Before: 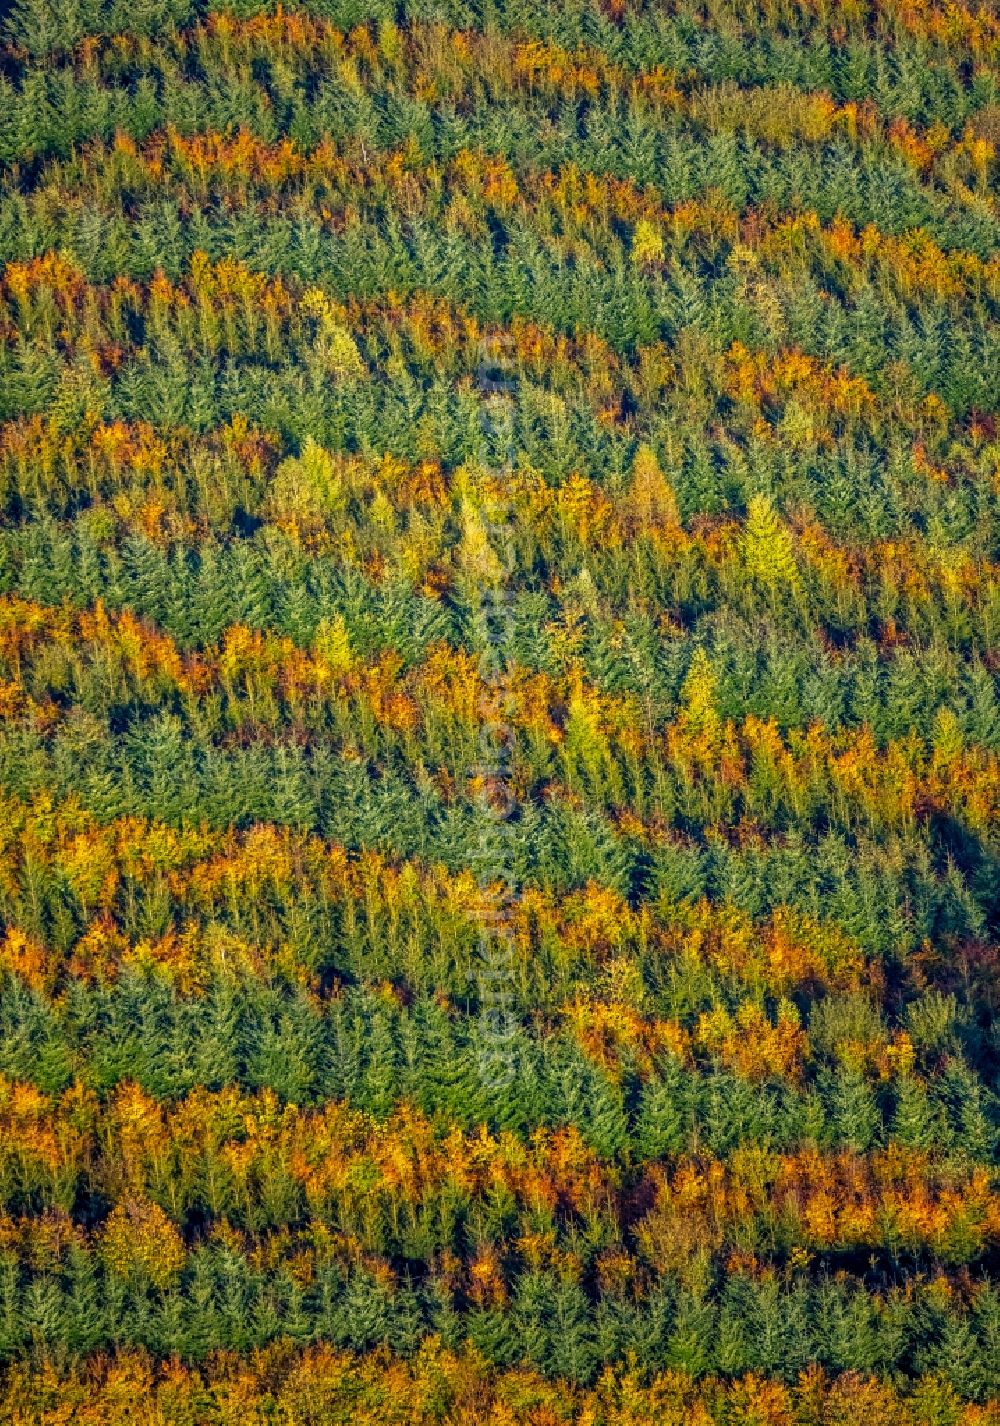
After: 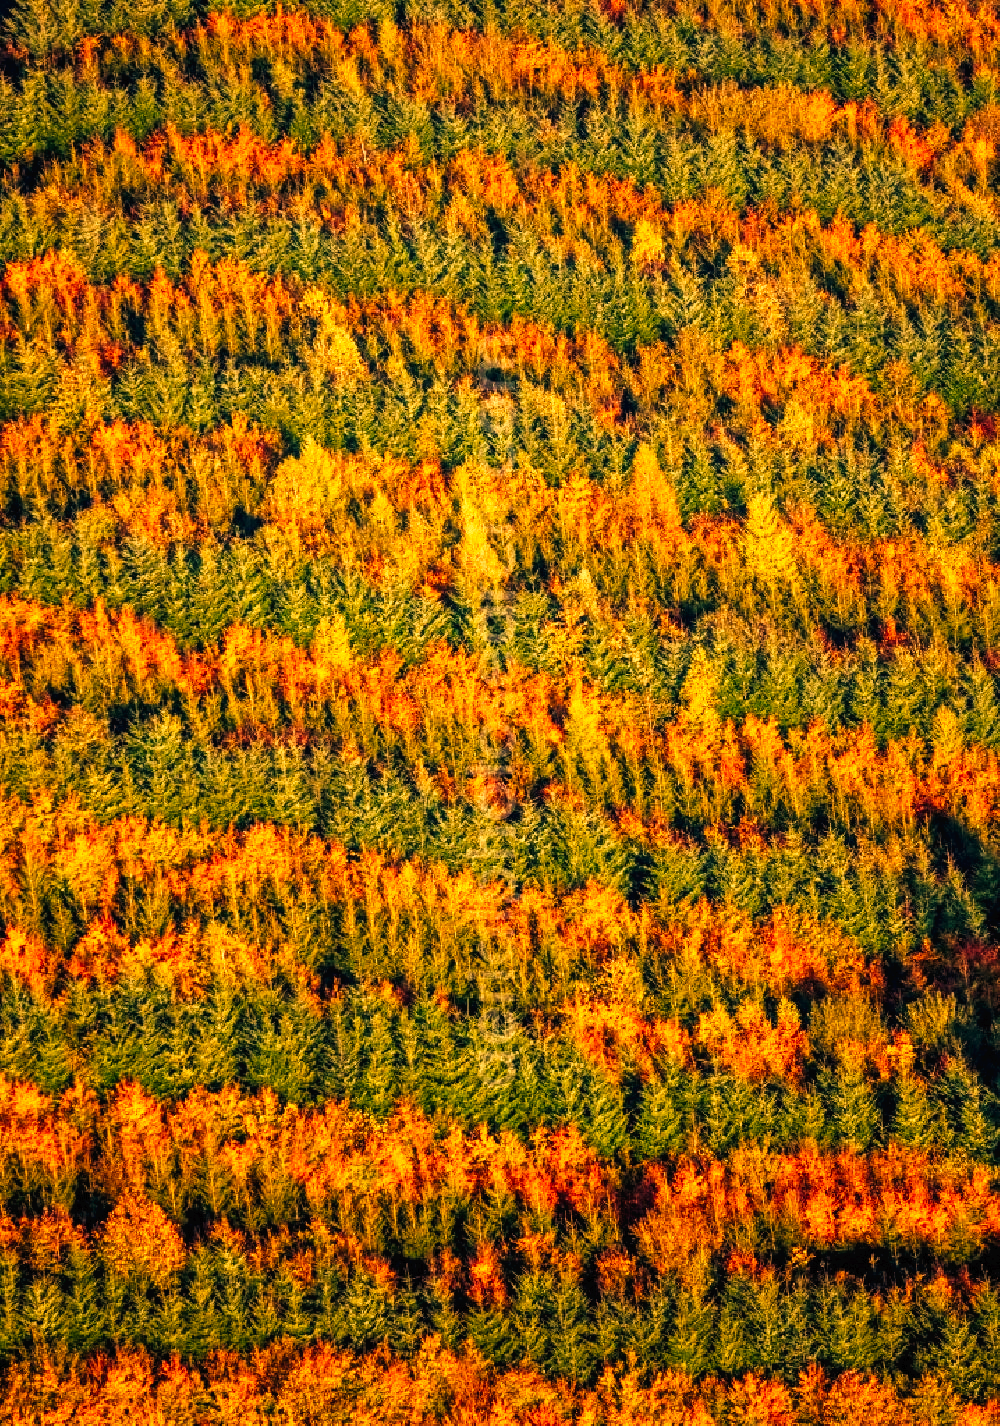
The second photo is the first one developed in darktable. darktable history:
levels: mode automatic, black 0.023%, white 99.97%, levels [0.062, 0.494, 0.925]
tone curve: curves: ch0 [(0, 0) (0.003, 0.025) (0.011, 0.025) (0.025, 0.025) (0.044, 0.026) (0.069, 0.033) (0.1, 0.053) (0.136, 0.078) (0.177, 0.108) (0.224, 0.153) (0.277, 0.213) (0.335, 0.286) (0.399, 0.372) (0.468, 0.467) (0.543, 0.565) (0.623, 0.675) (0.709, 0.775) (0.801, 0.863) (0.898, 0.936) (1, 1)], preserve colors none
white balance: red 1.467, blue 0.684
